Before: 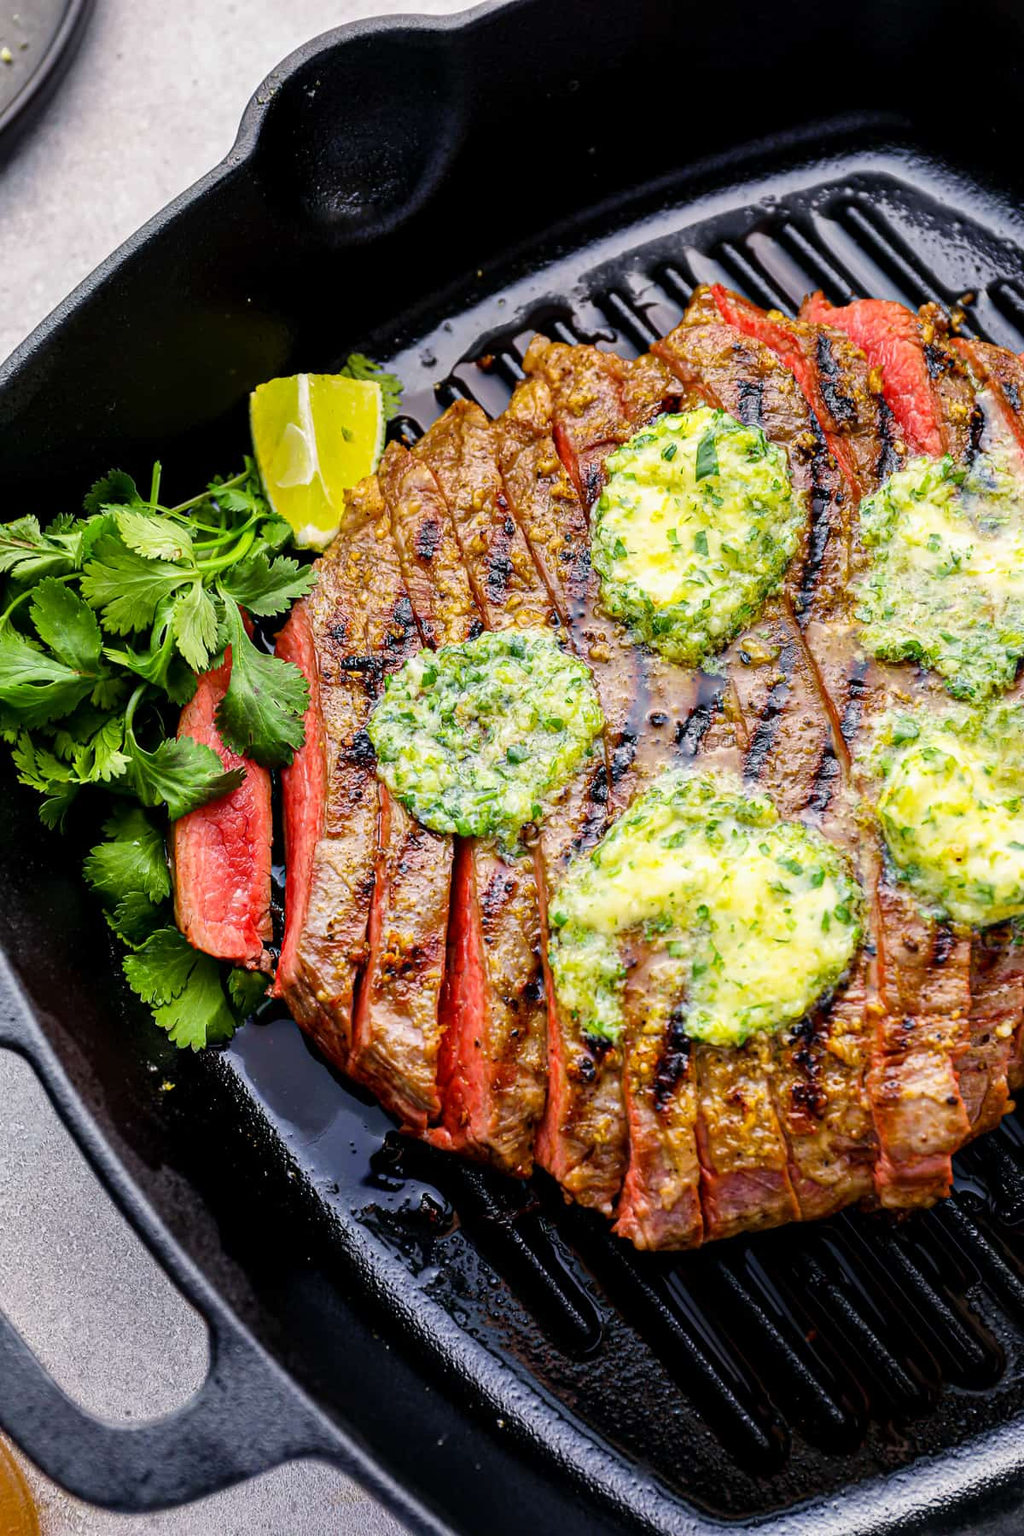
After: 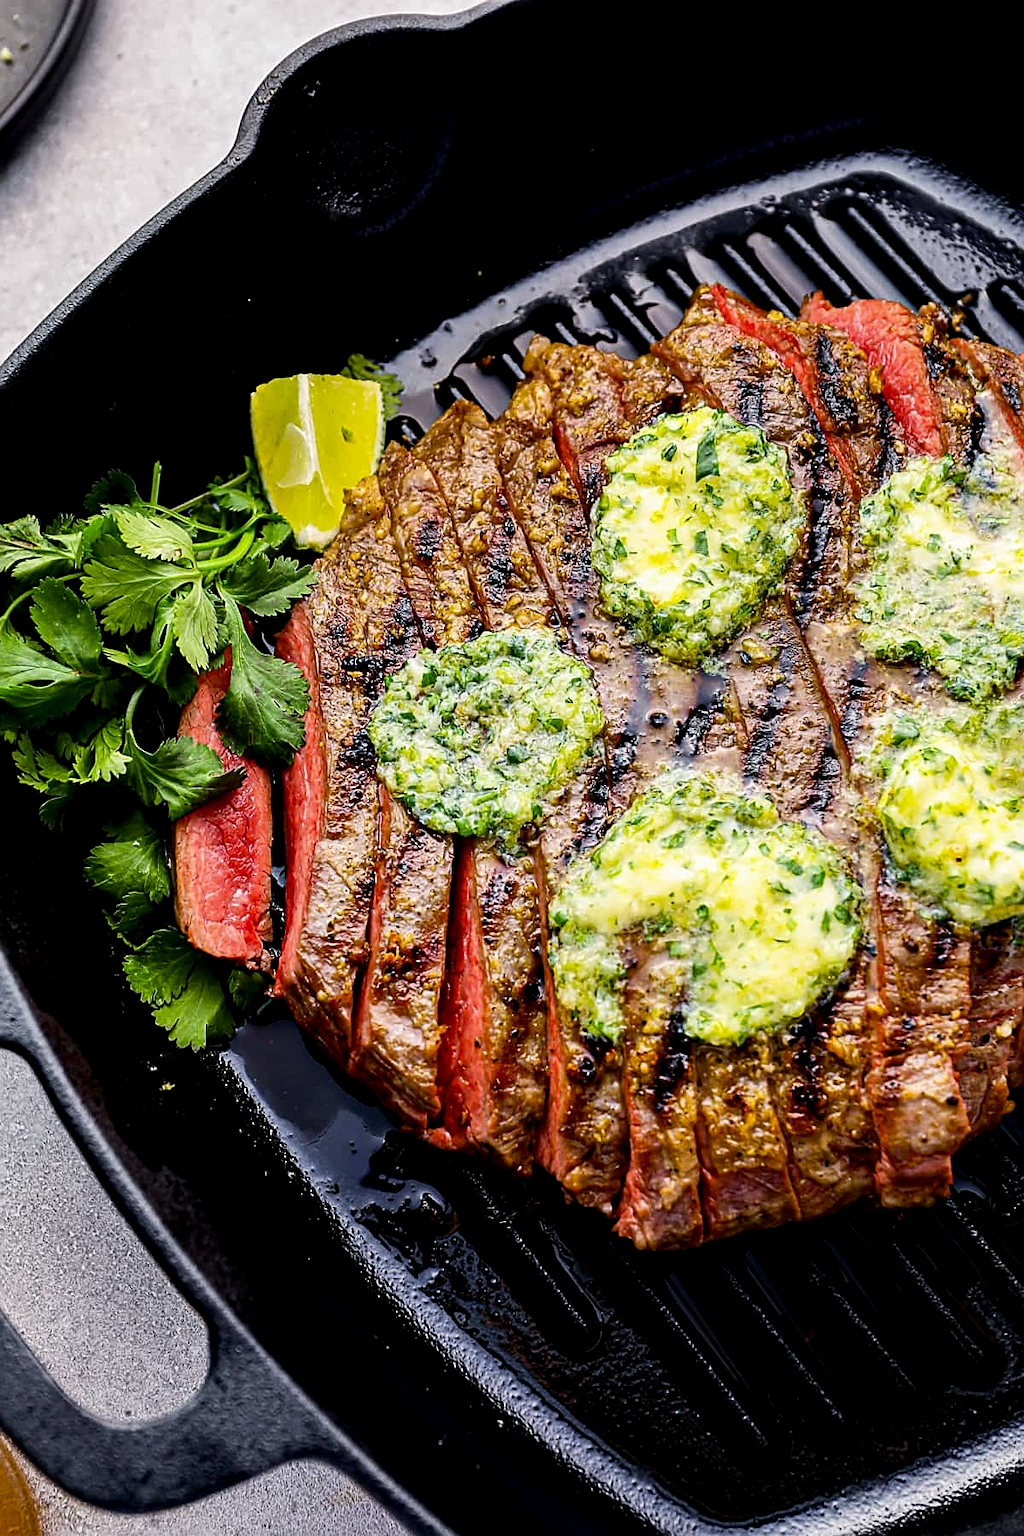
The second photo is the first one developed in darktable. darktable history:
tone equalizer: -8 EV -0.759 EV, -7 EV -0.737 EV, -6 EV -0.636 EV, -5 EV -0.383 EV, -3 EV 0.373 EV, -2 EV 0.6 EV, -1 EV 0.681 EV, +0 EV 0.752 EV, edges refinement/feathering 500, mask exposure compensation -1.57 EV, preserve details no
exposure: black level correction 0.009, exposure -0.617 EV, compensate exposure bias true, compensate highlight preservation false
sharpen: on, module defaults
color calibration: gray › normalize channels true, illuminant same as pipeline (D50), adaptation none (bypass), x 0.333, y 0.334, temperature 5008.83 K, gamut compression 0.022
